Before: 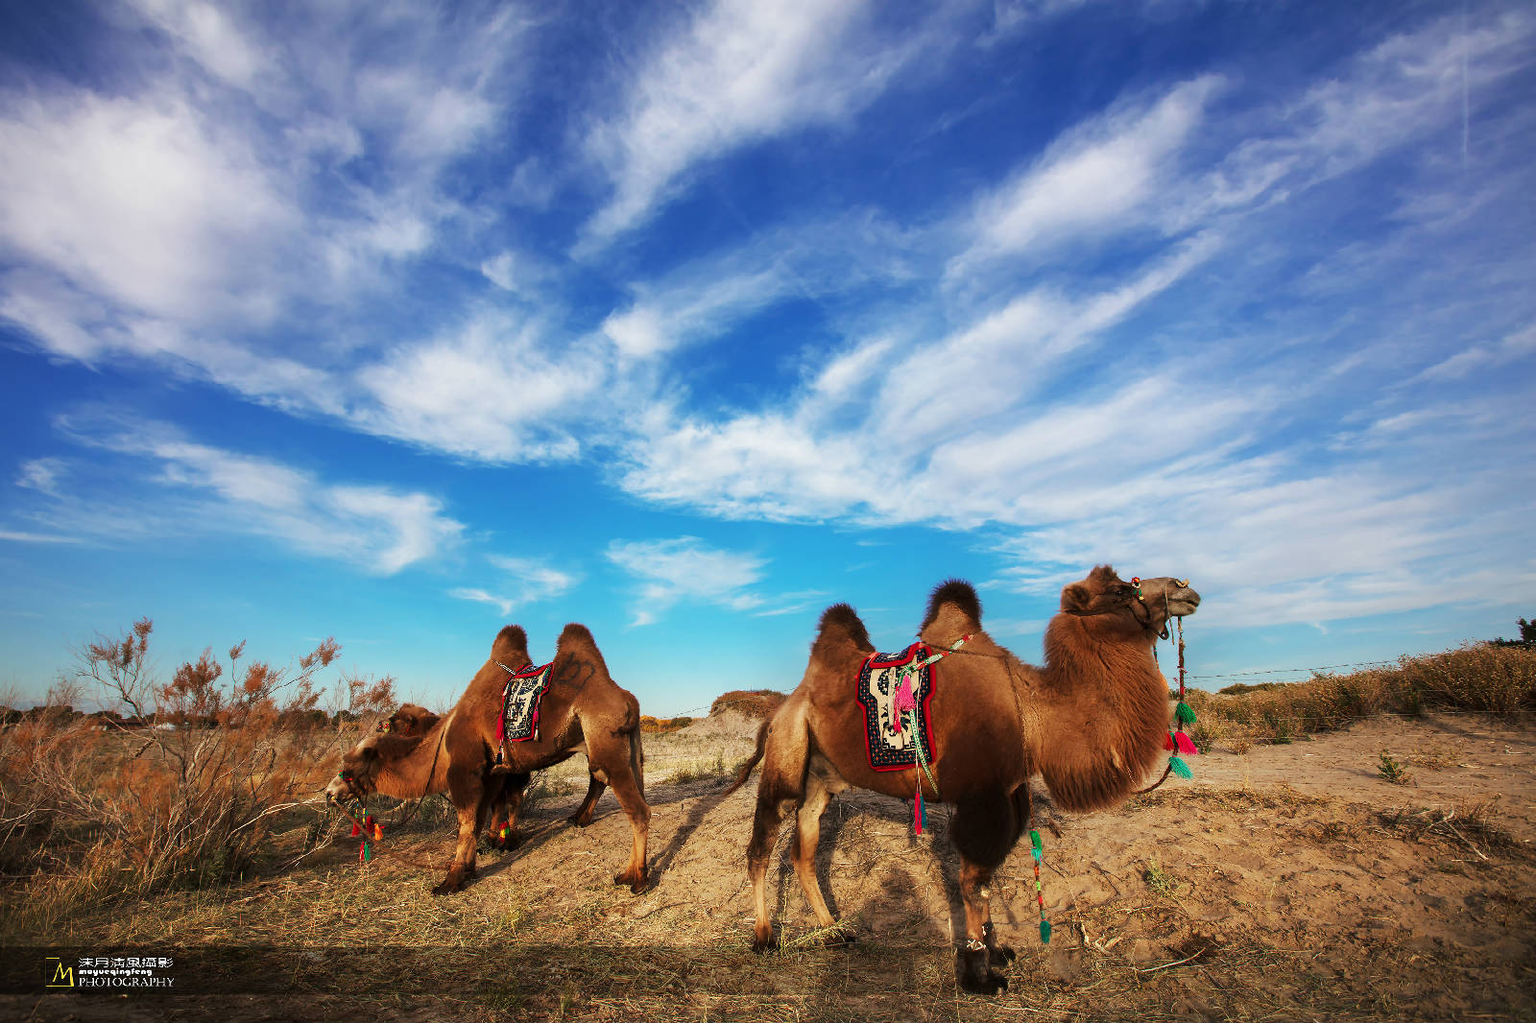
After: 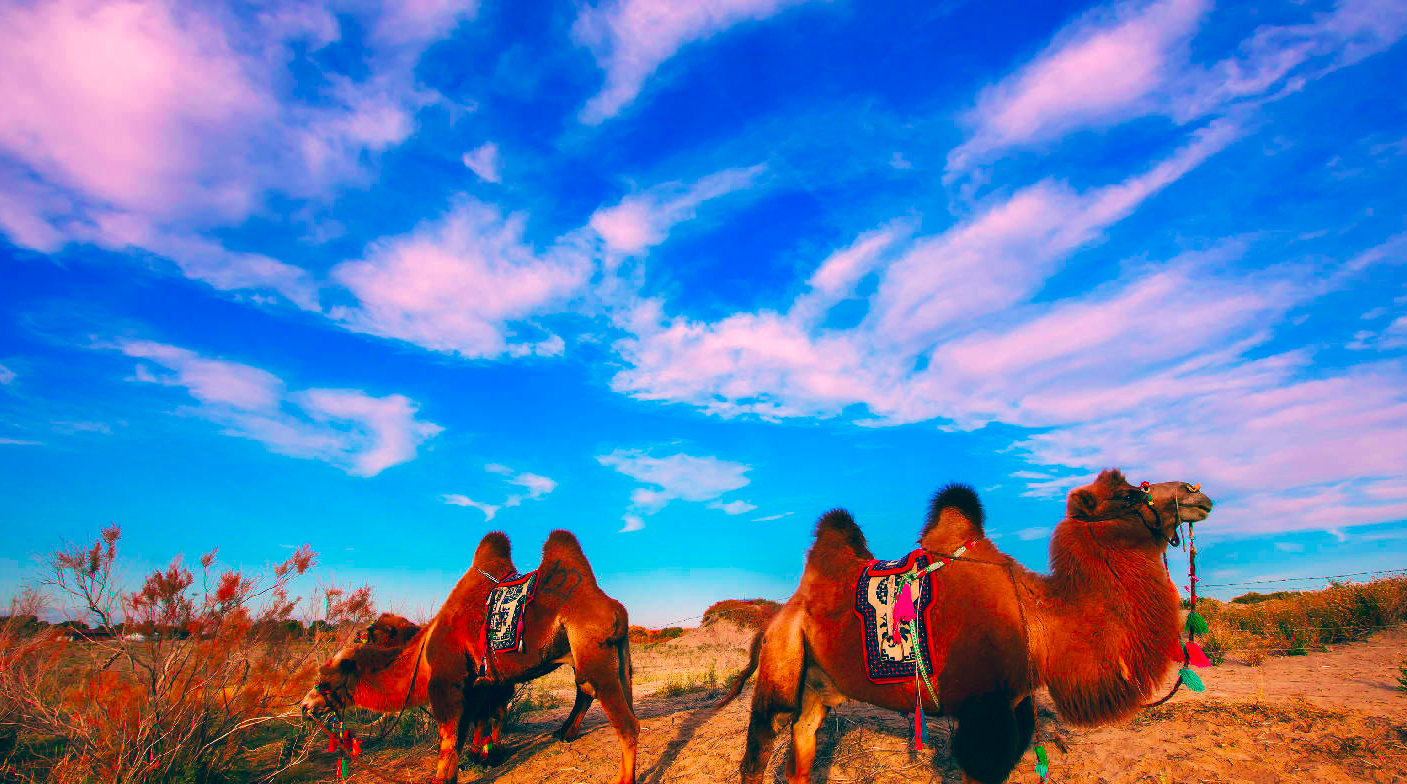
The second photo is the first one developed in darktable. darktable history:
color correction: highlights a* 17.03, highlights b* 0.205, shadows a* -15.38, shadows b* -14.56, saturation 1.5
velvia: on, module defaults
crop and rotate: left 2.425%, top 11.305%, right 9.6%, bottom 15.08%
color zones: curves: ch0 [(0, 0.613) (0.01, 0.613) (0.245, 0.448) (0.498, 0.529) (0.642, 0.665) (0.879, 0.777) (0.99, 0.613)]; ch1 [(0, 0) (0.143, 0) (0.286, 0) (0.429, 0) (0.571, 0) (0.714, 0) (0.857, 0)], mix -121.96%
color contrast: blue-yellow contrast 0.7
color balance rgb: perceptual saturation grading › global saturation 25%, global vibrance 20%
